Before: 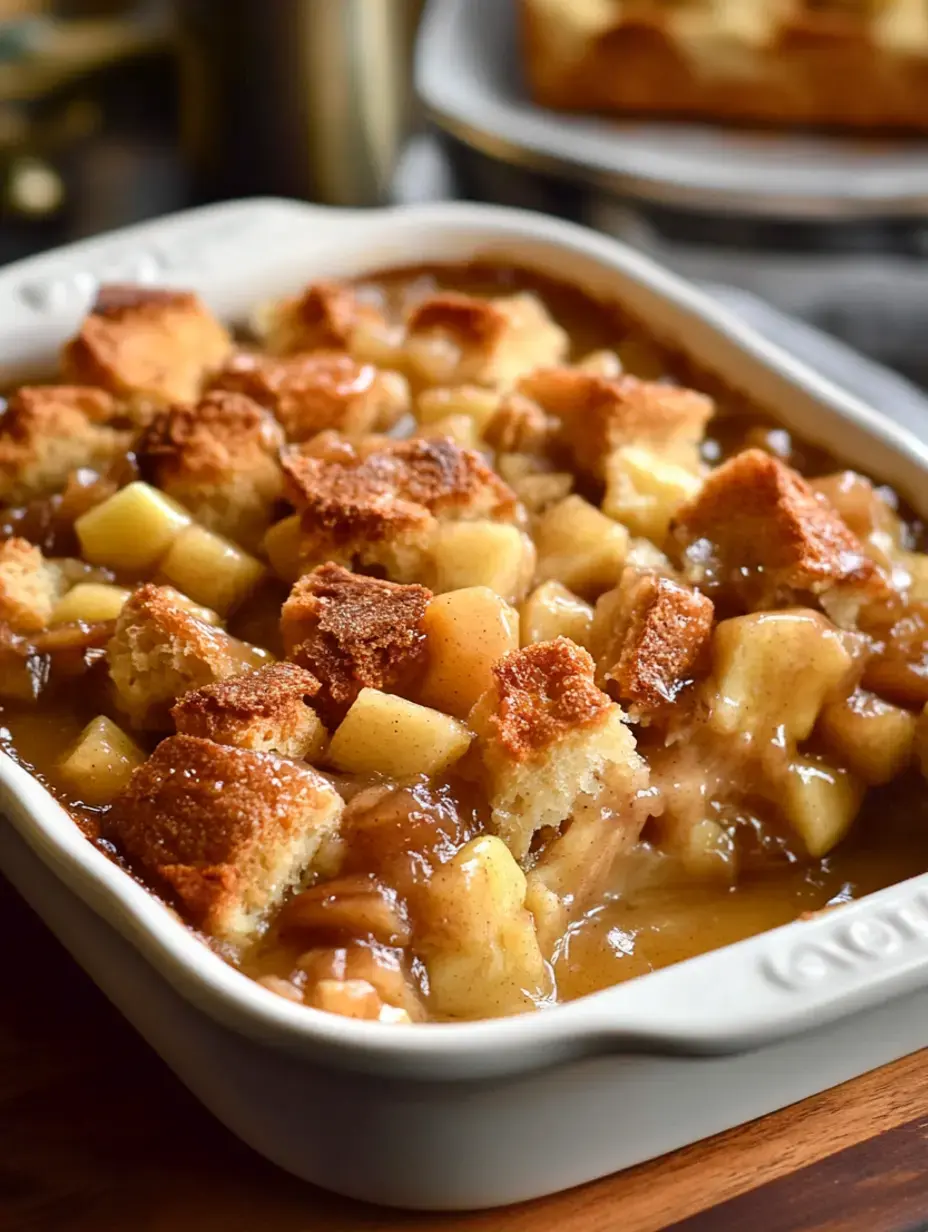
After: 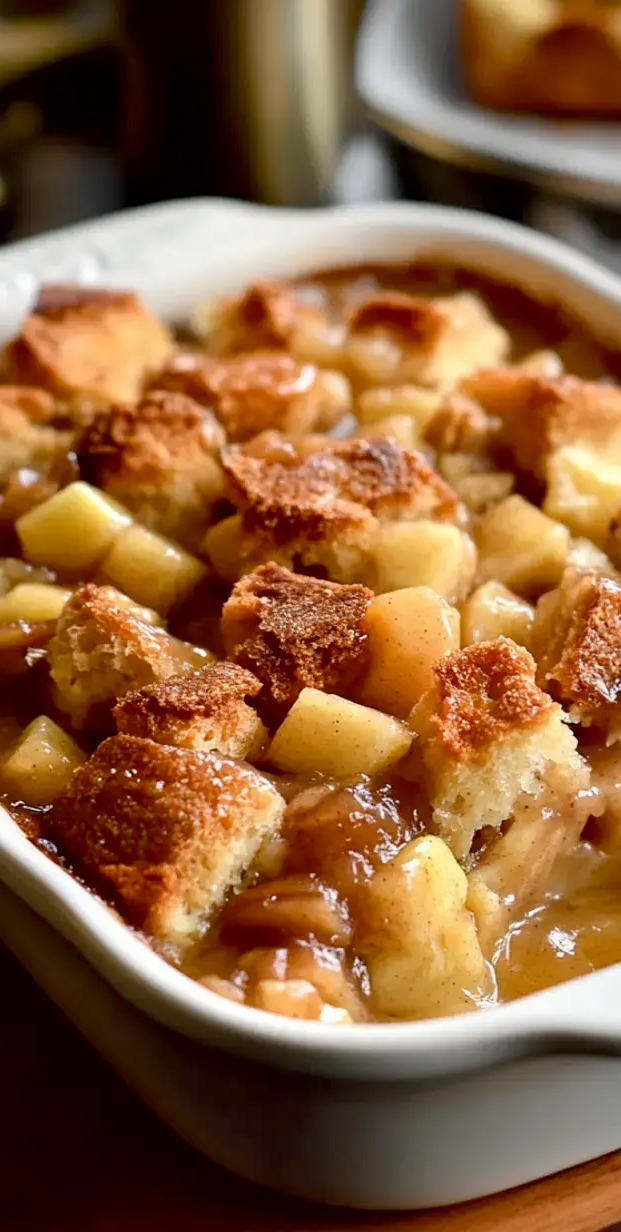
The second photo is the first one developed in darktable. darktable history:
contrast brightness saturation: saturation -0.048
crop and rotate: left 6.478%, right 26.511%
exposure: black level correction 0.009, exposure 0.016 EV, compensate exposure bias true, compensate highlight preservation false
